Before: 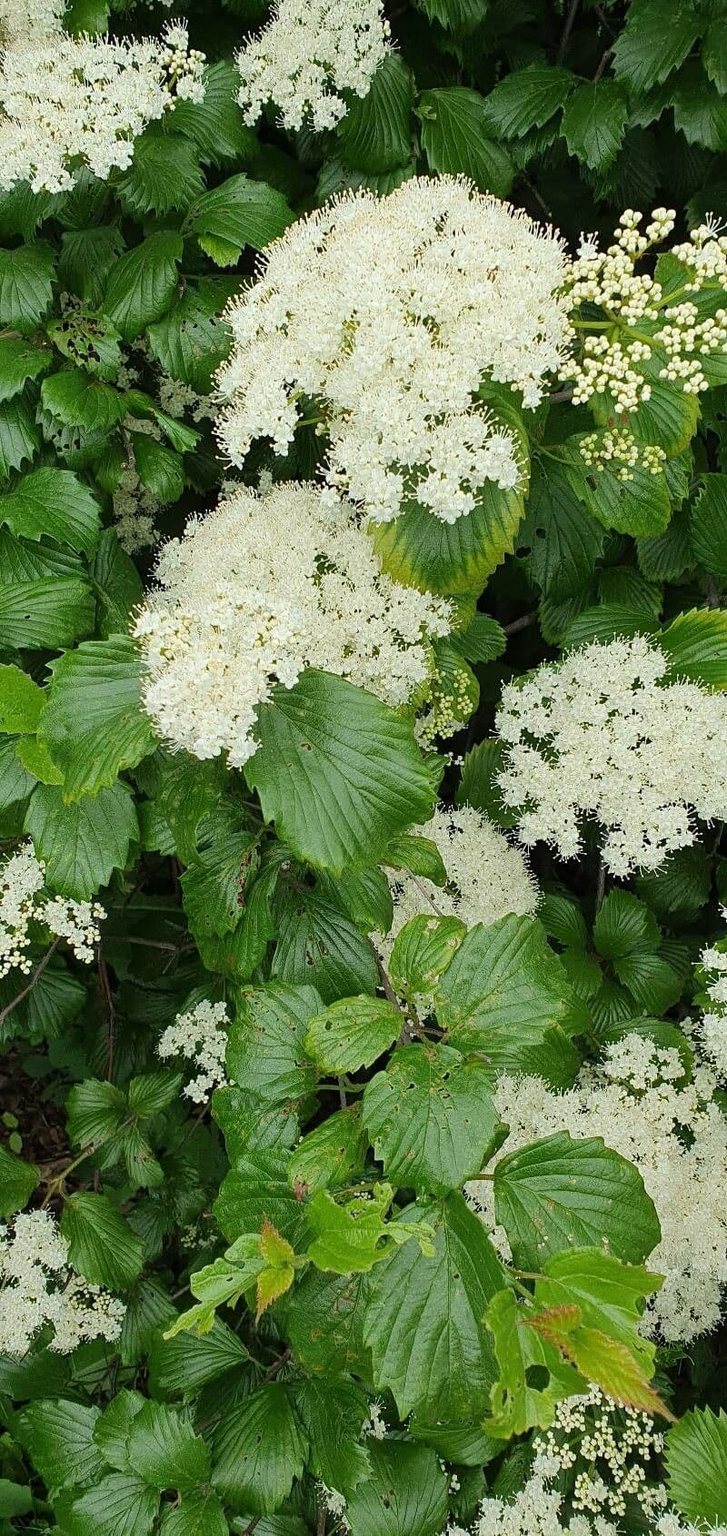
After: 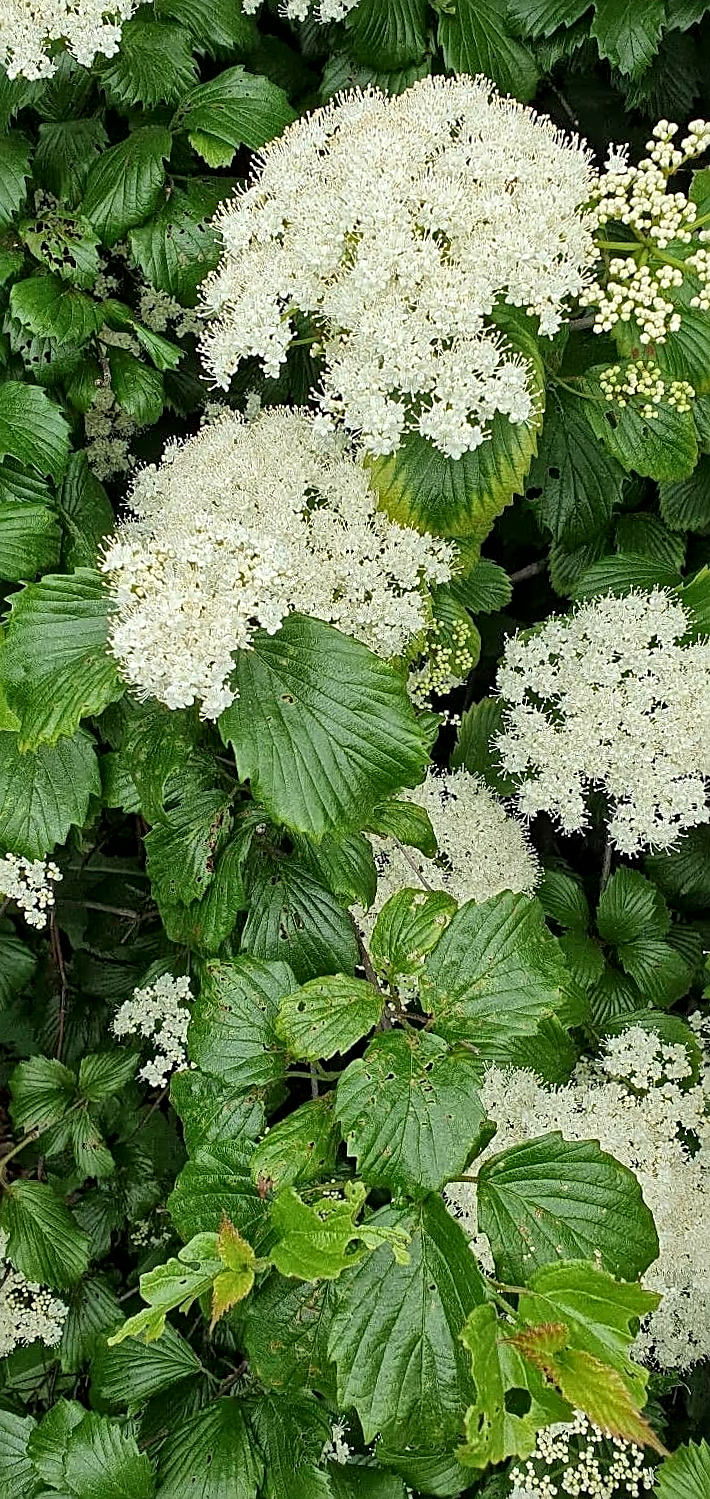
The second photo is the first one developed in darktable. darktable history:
local contrast: mode bilateral grid, contrast 21, coarseness 19, detail 163%, midtone range 0.2
sharpen: on, module defaults
crop and rotate: angle -2.01°, left 3.075%, top 4.055%, right 1.633%, bottom 0.772%
